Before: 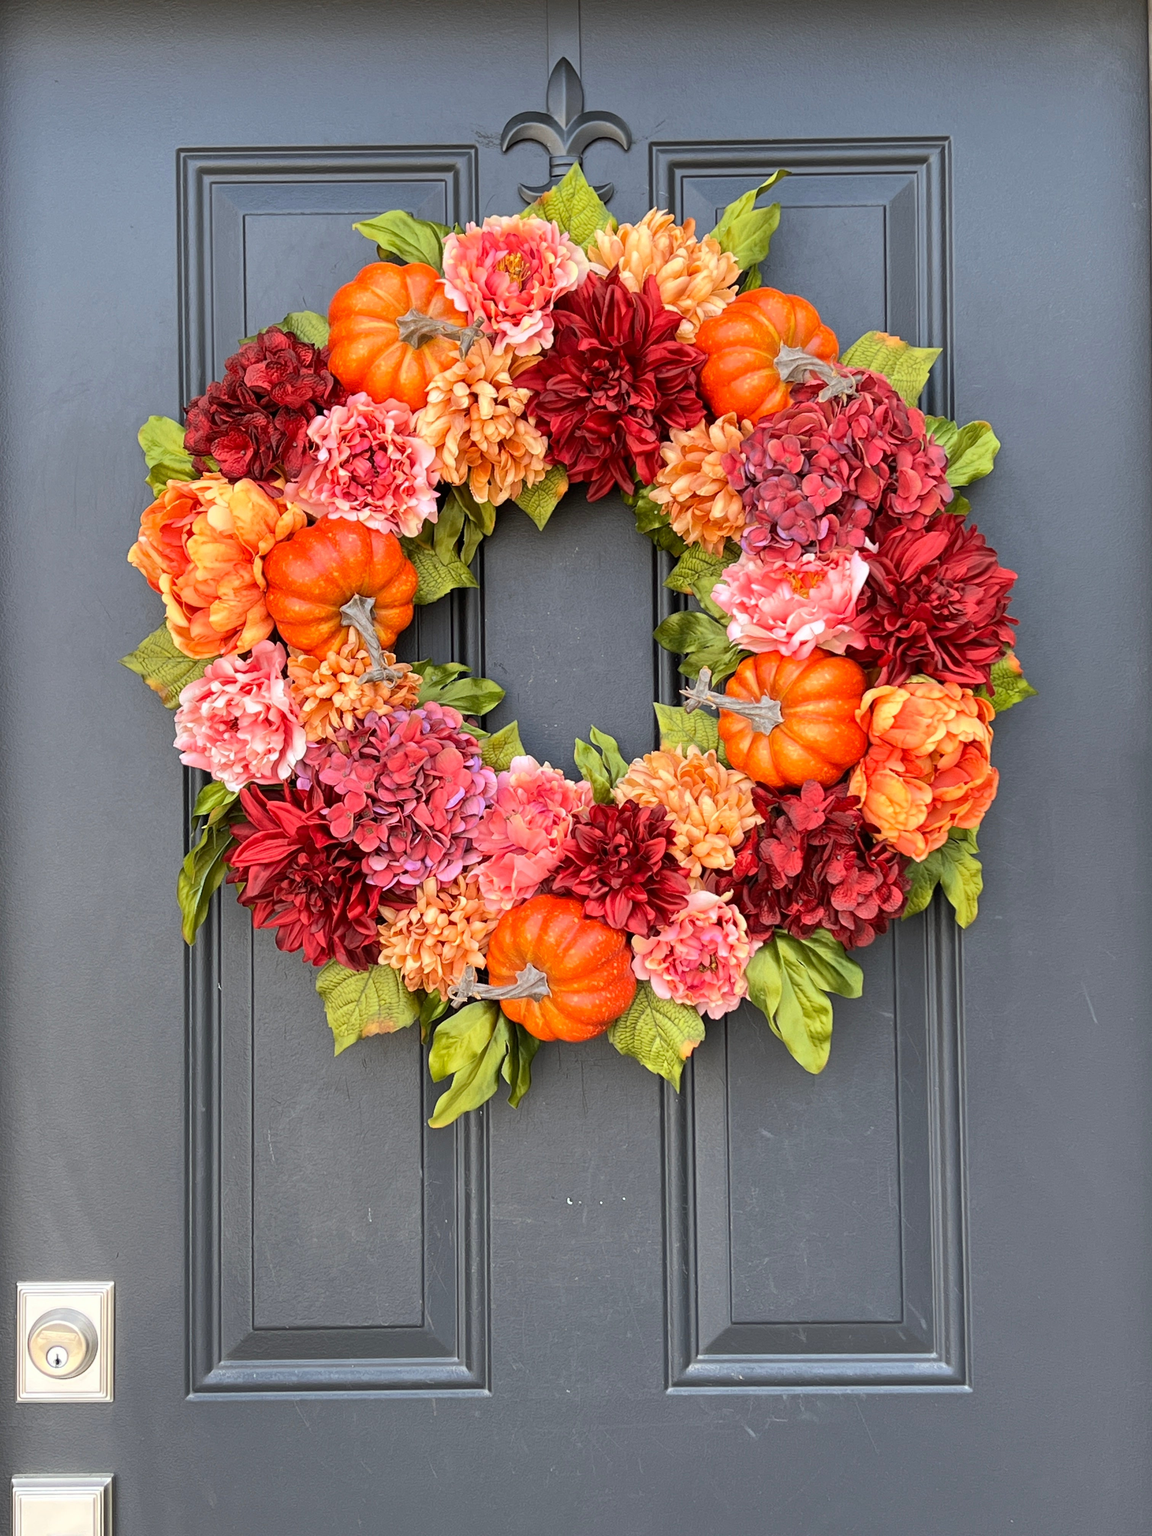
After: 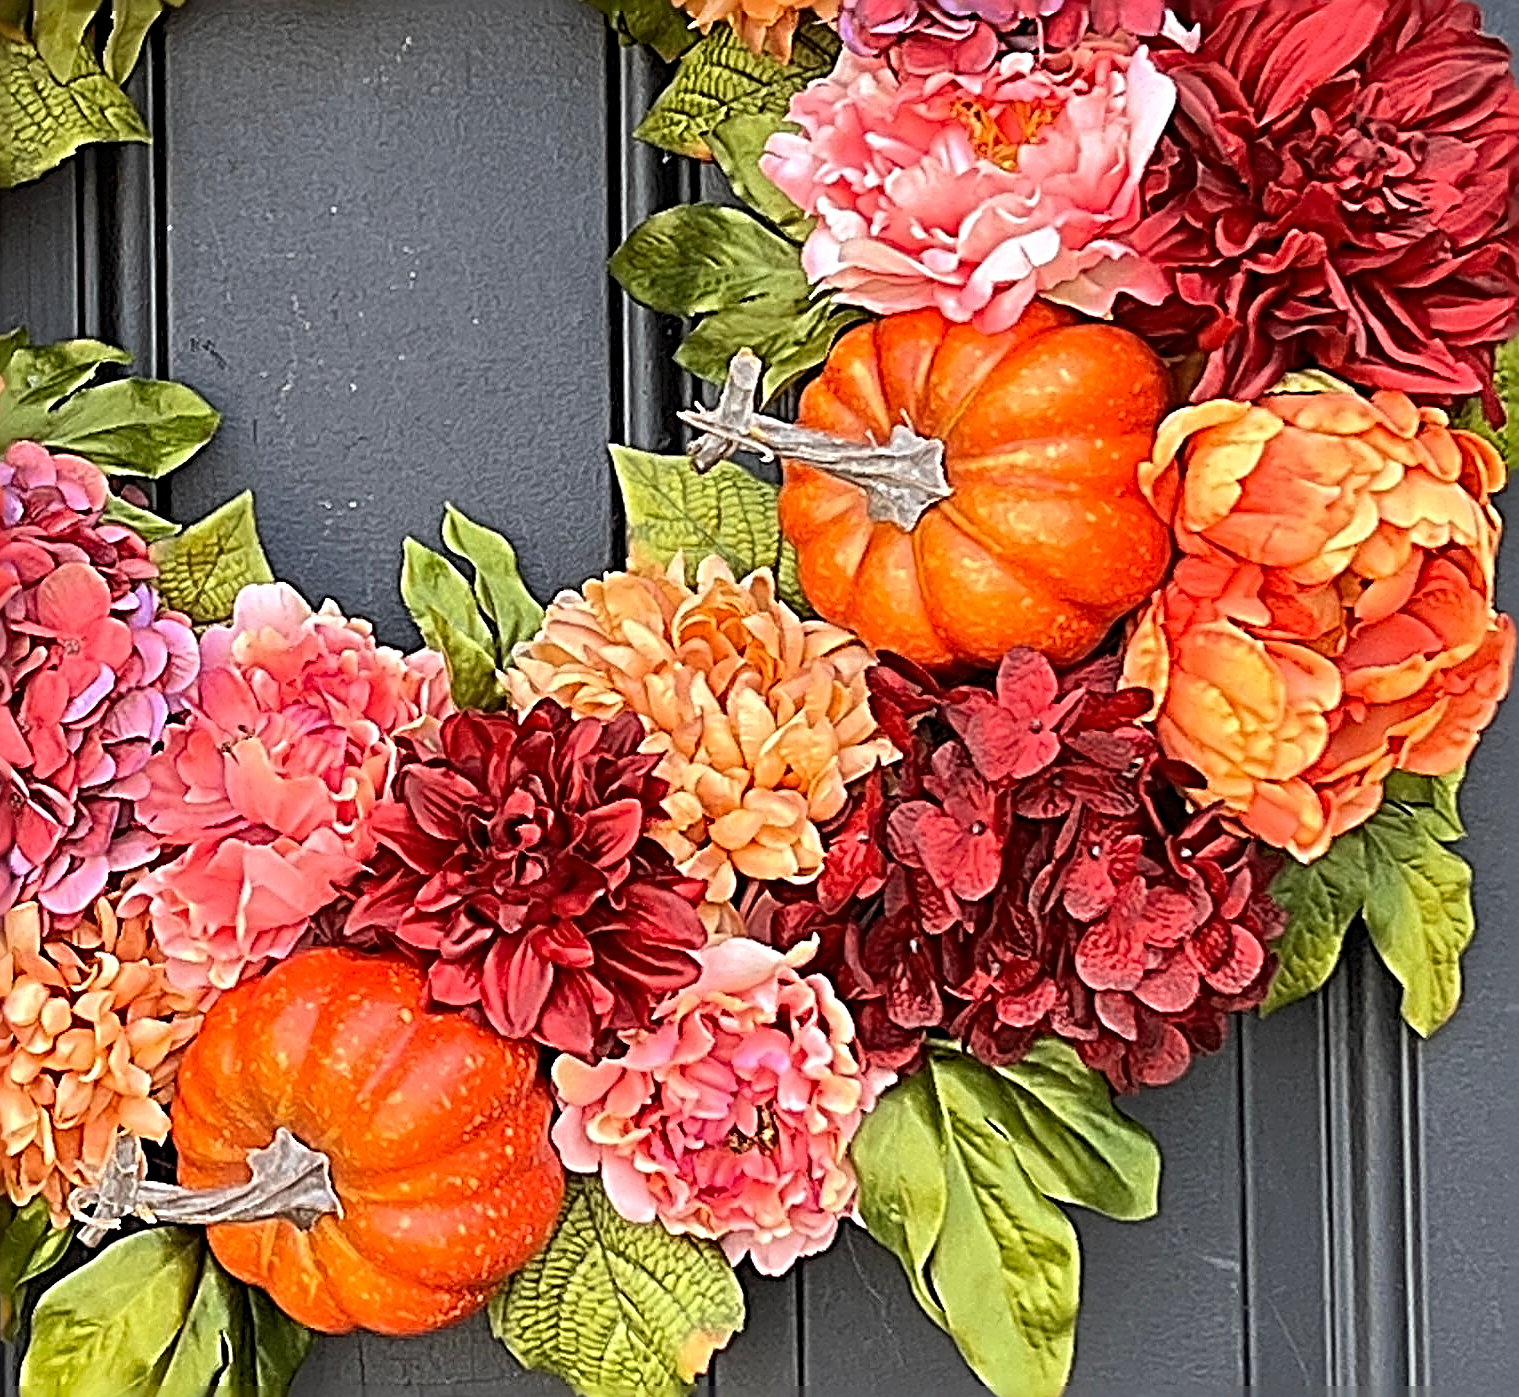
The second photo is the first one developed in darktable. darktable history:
crop: left 36.607%, top 34.735%, right 13.146%, bottom 30.611%
sharpen: radius 4.001, amount 2
